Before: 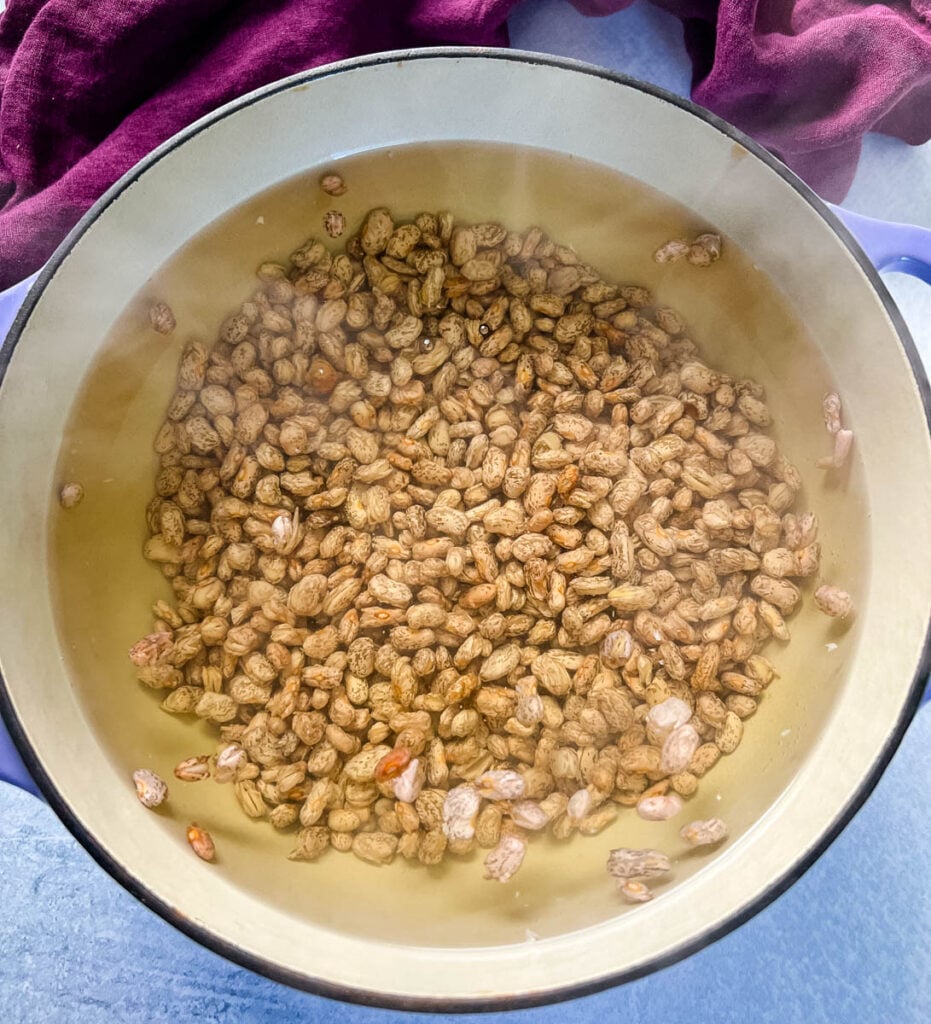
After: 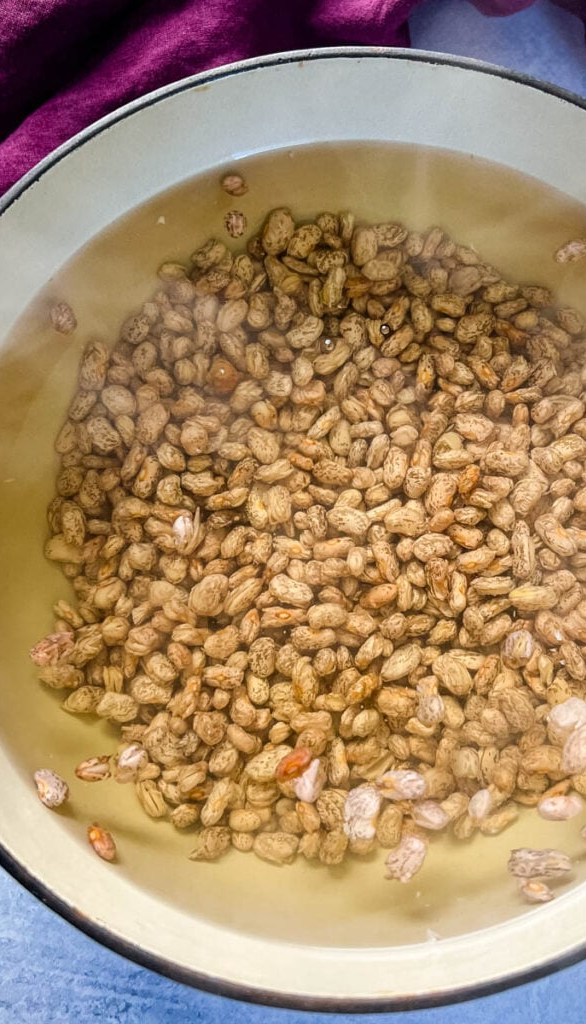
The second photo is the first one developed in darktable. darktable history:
crop: left 10.655%, right 26.364%
